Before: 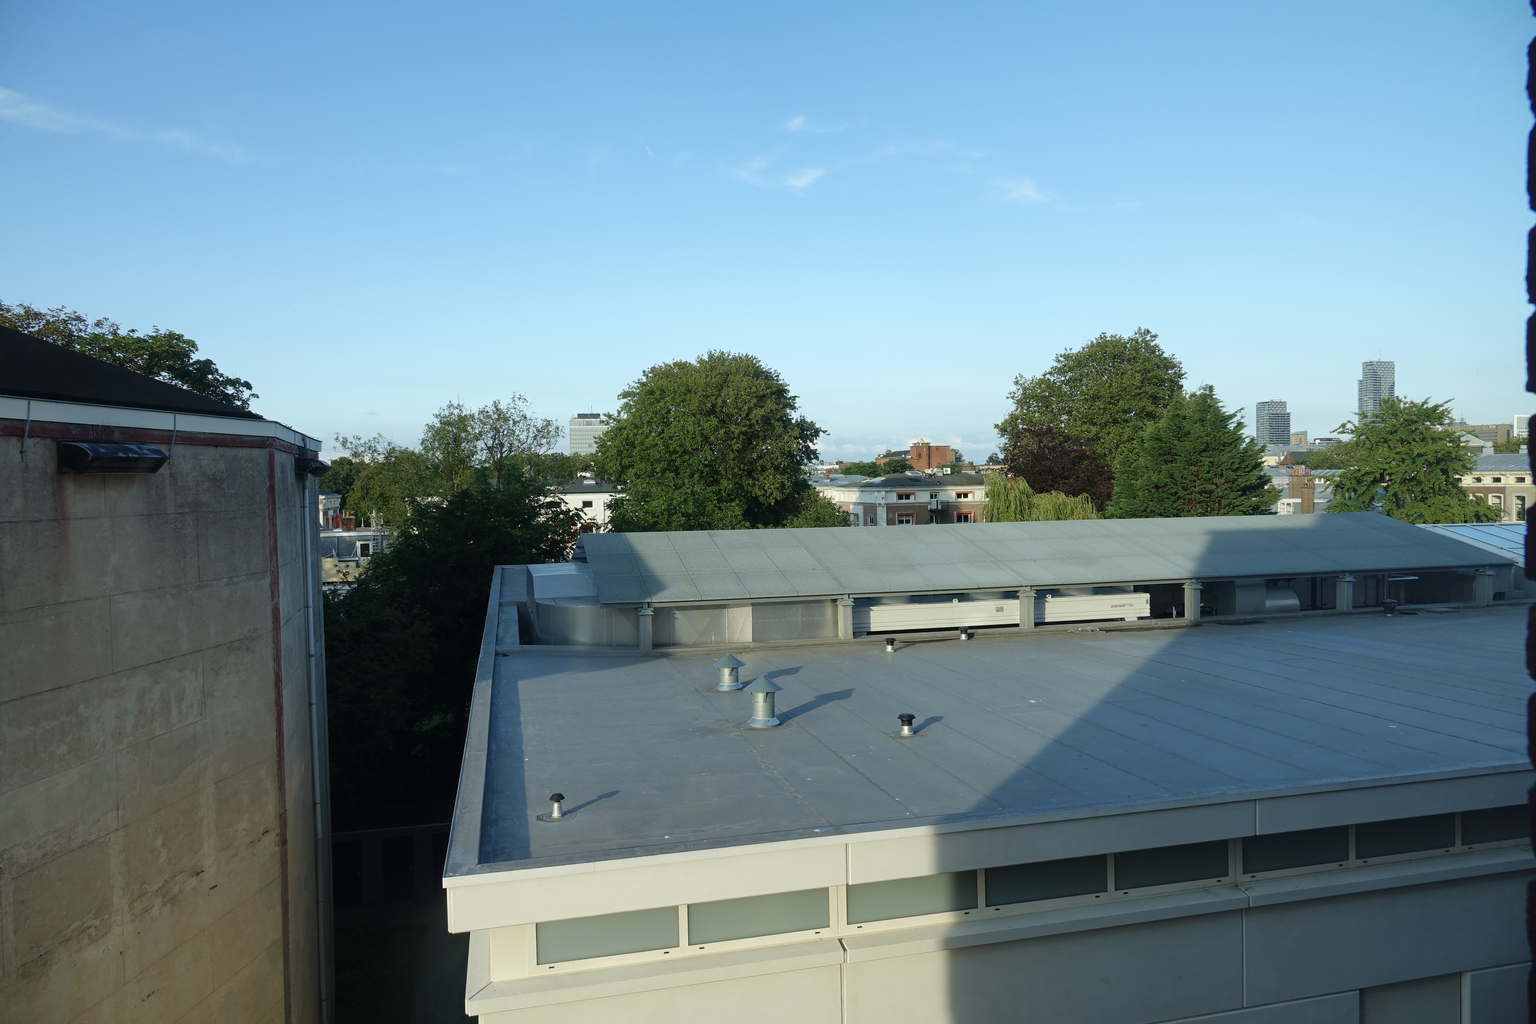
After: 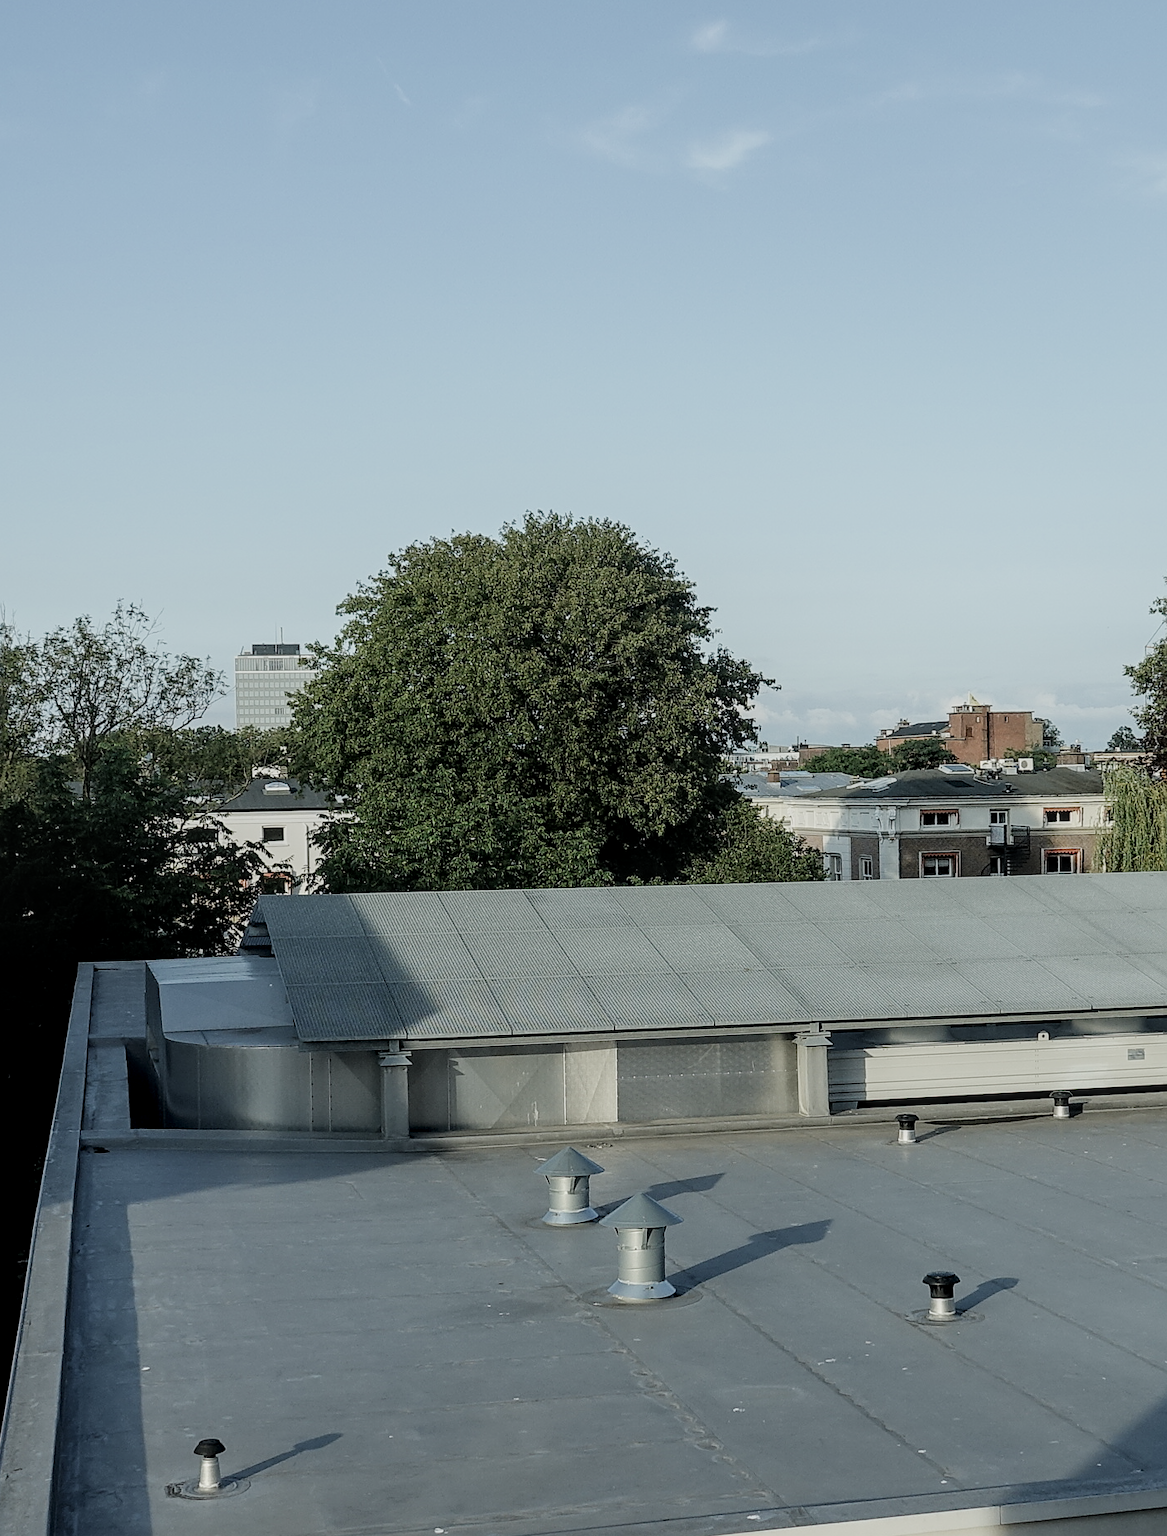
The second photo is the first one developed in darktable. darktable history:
filmic rgb: black relative exposure -7.65 EV, white relative exposure 4.56 EV, threshold 5.99 EV, hardness 3.61, enable highlight reconstruction true
sharpen: on, module defaults
crop and rotate: left 29.784%, top 10.359%, right 33.902%, bottom 17.98%
local contrast: on, module defaults
contrast brightness saturation: contrast 0.102, saturation -0.294
